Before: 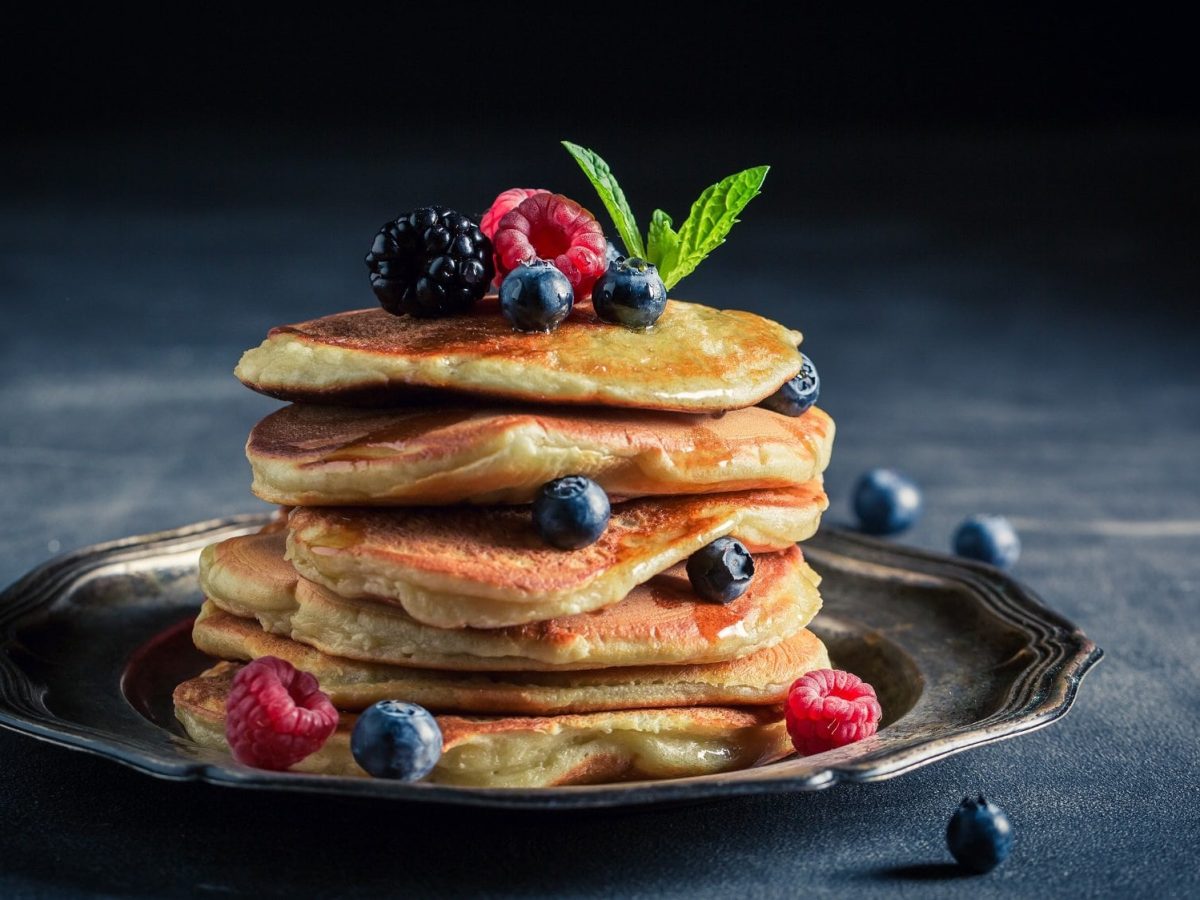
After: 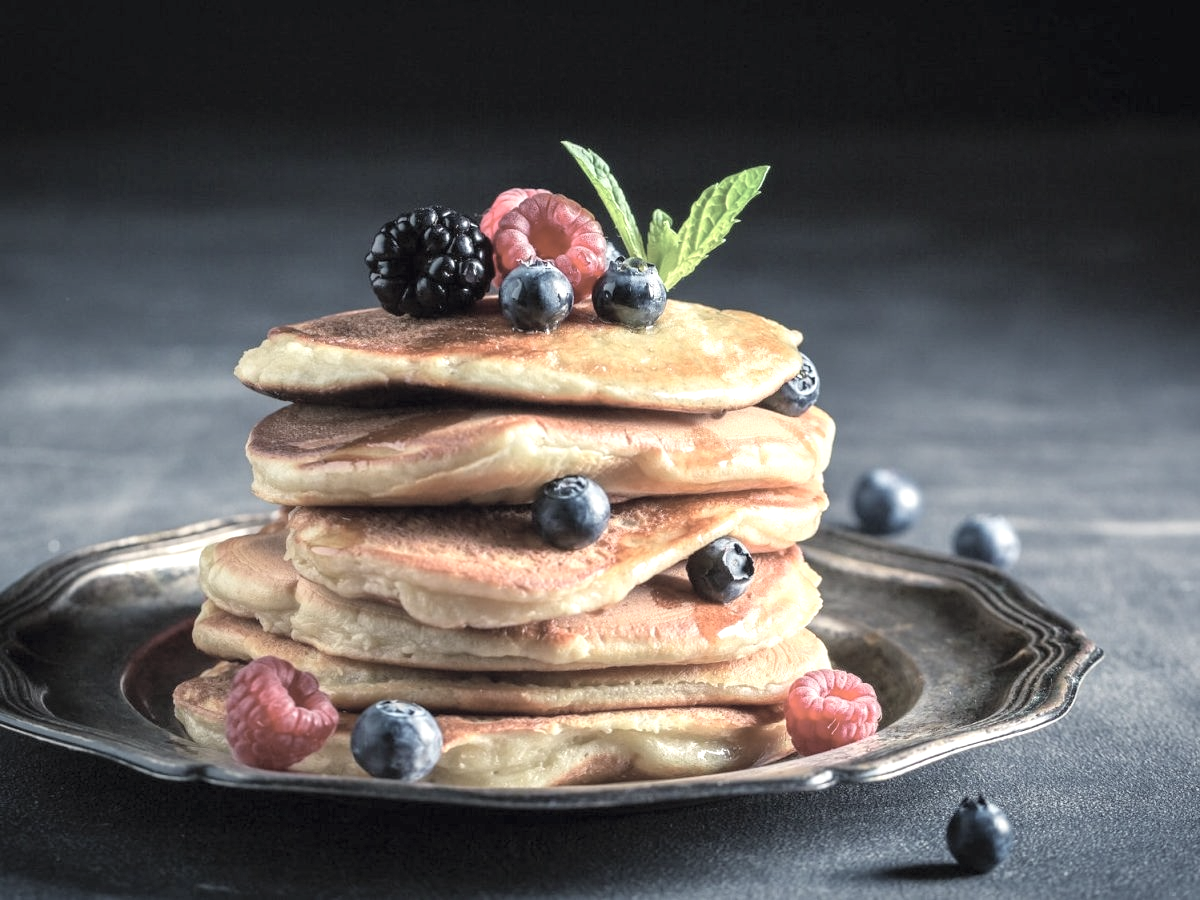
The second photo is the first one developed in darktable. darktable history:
exposure: black level correction 0, exposure 0.7 EV, compensate exposure bias true, compensate highlight preservation false
contrast brightness saturation: brightness 0.18, saturation -0.5
